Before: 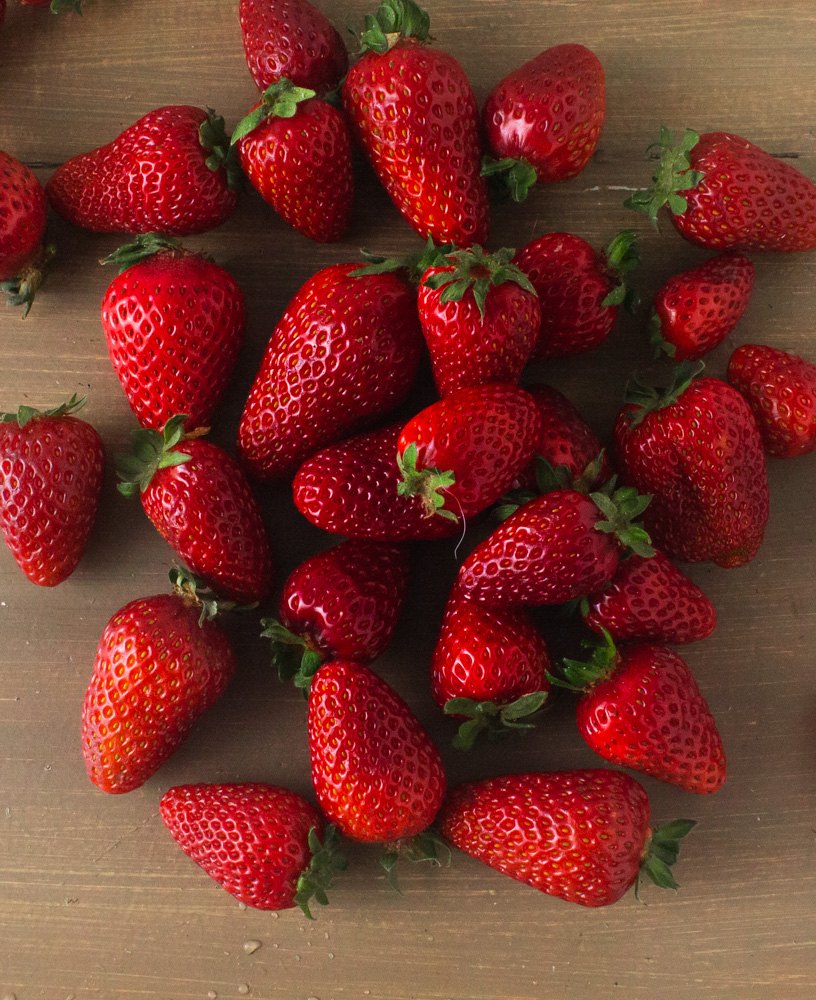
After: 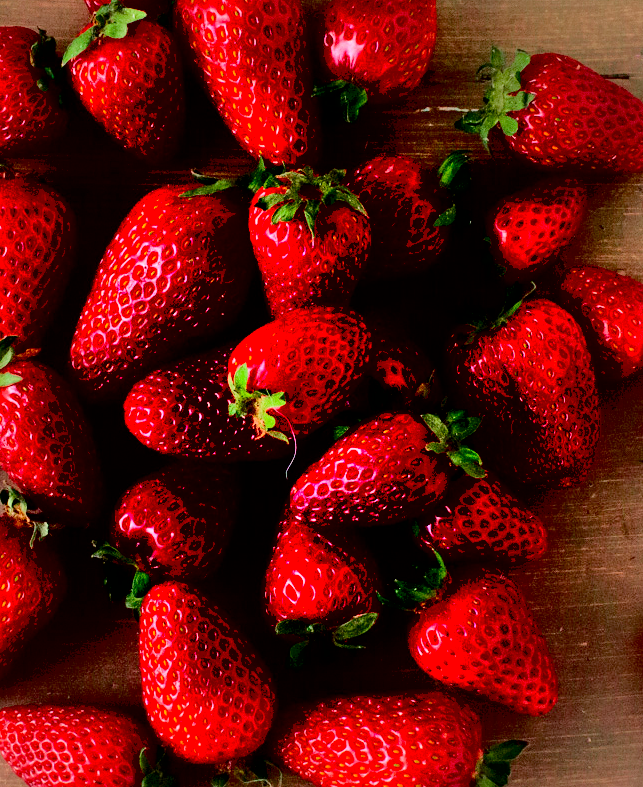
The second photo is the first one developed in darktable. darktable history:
shadows and highlights: low approximation 0.01, soften with gaussian
exposure: black level correction 0.029, exposure -0.073 EV, compensate highlight preservation false
tone curve: curves: ch0 [(0, 0) (0.126, 0.061) (0.362, 0.382) (0.498, 0.498) (0.706, 0.712) (1, 1)]; ch1 [(0, 0) (0.5, 0.497) (0.55, 0.578) (1, 1)]; ch2 [(0, 0) (0.44, 0.424) (0.489, 0.486) (0.537, 0.538) (1, 1)], color space Lab, independent channels, preserve colors none
crop and rotate: left 20.74%, top 7.912%, right 0.375%, bottom 13.378%
